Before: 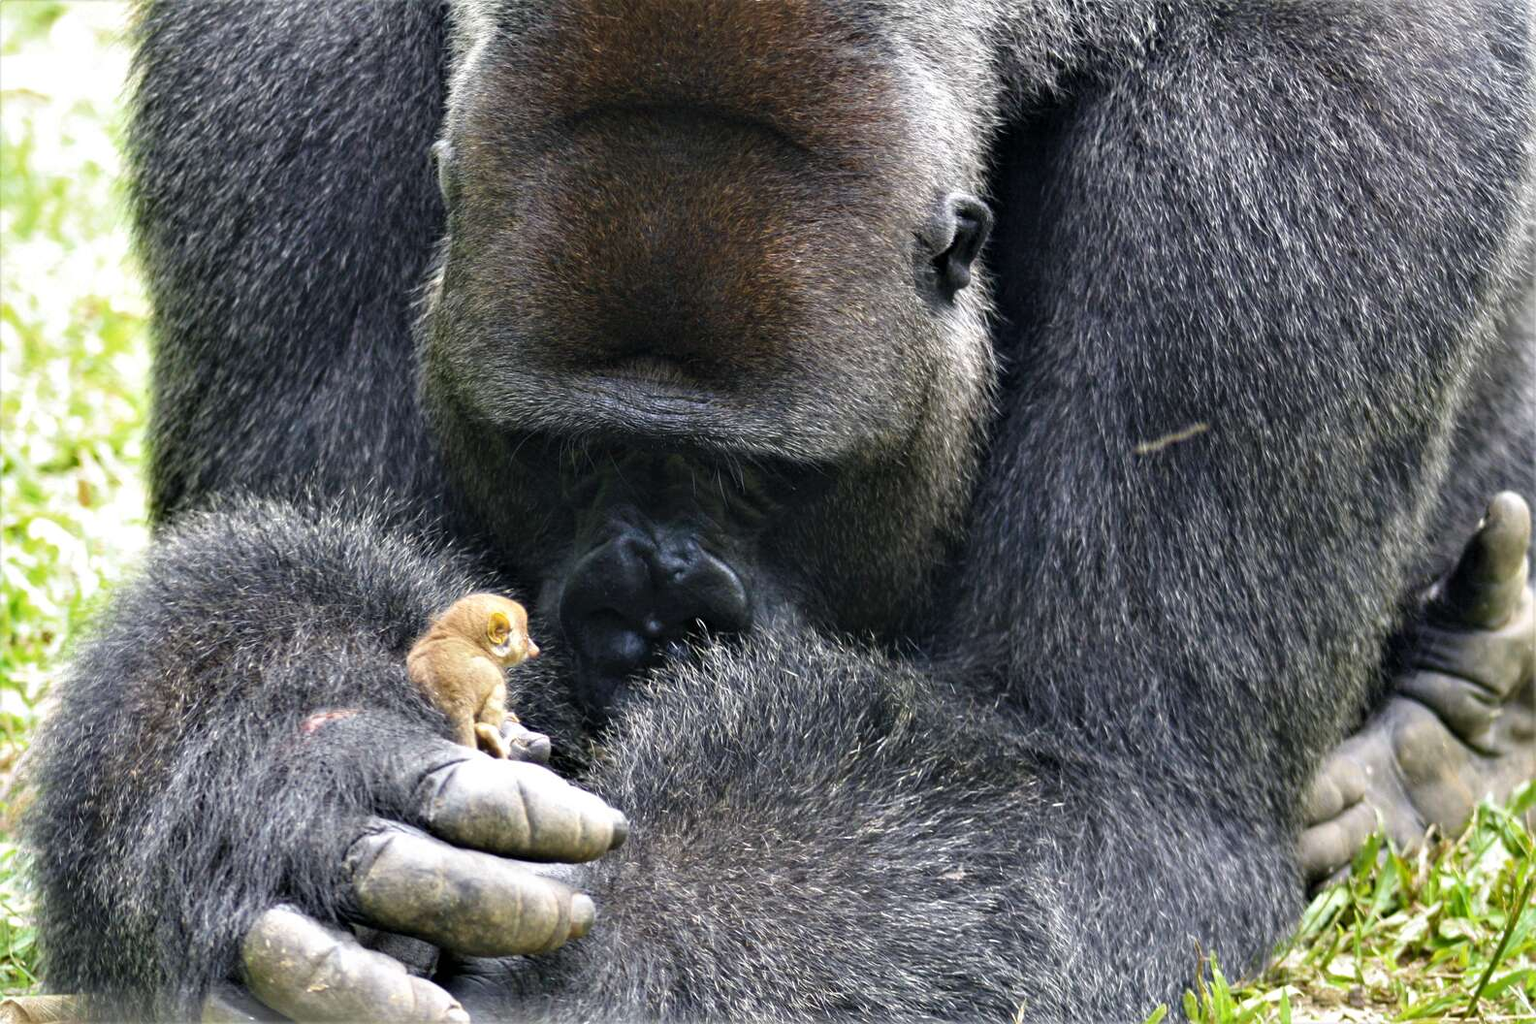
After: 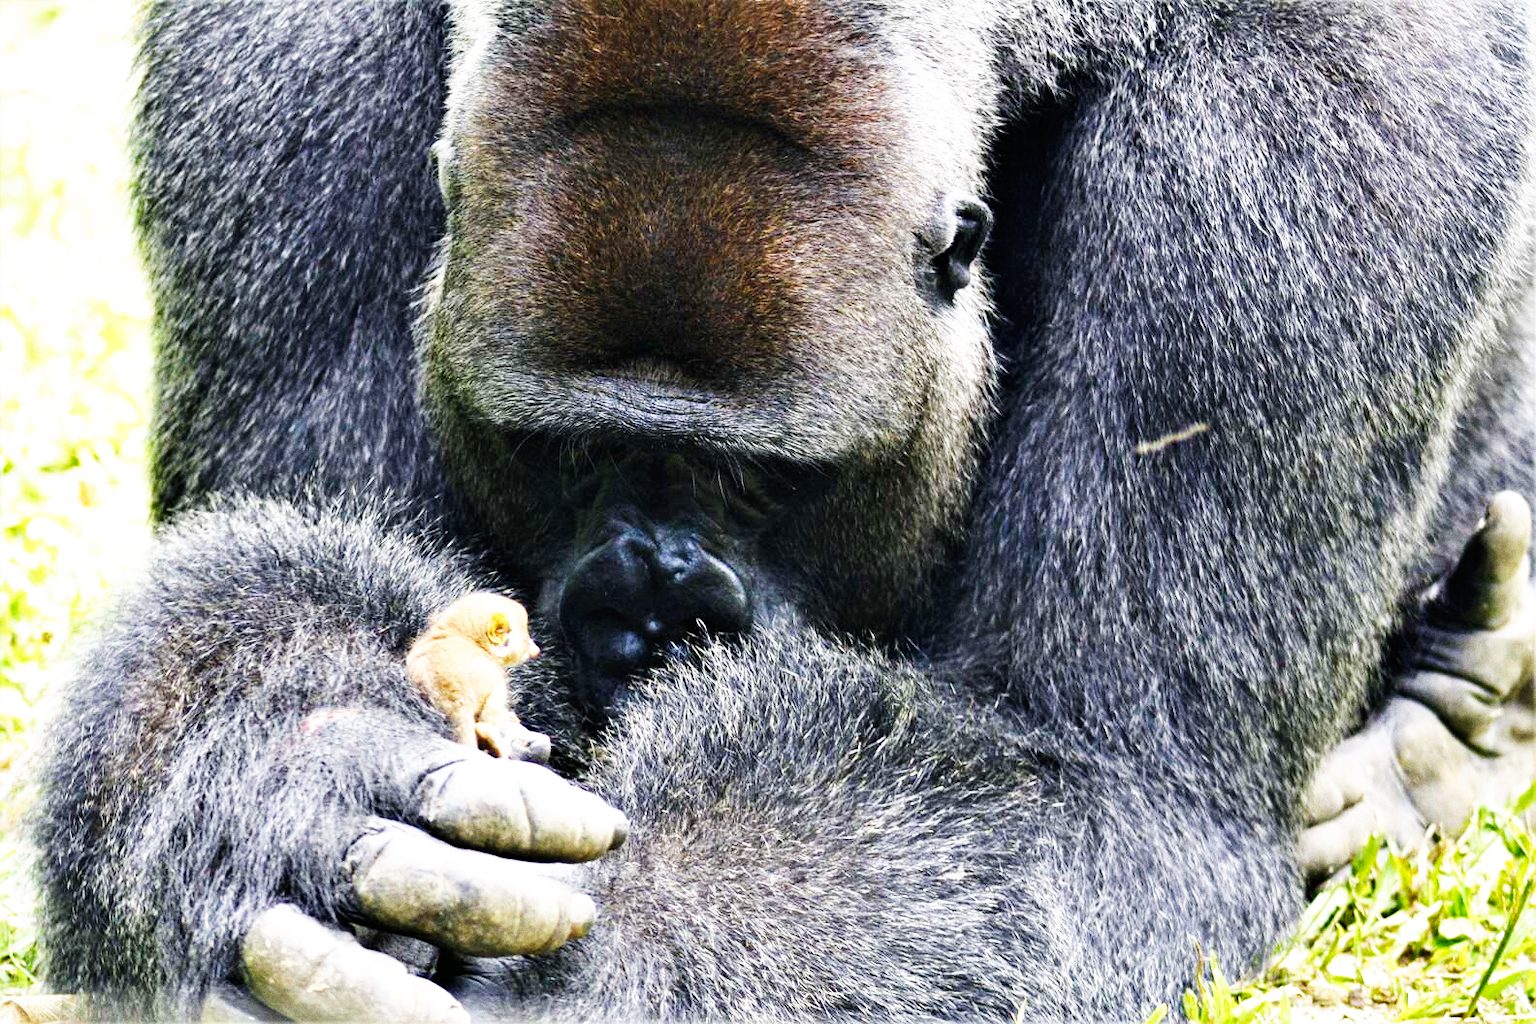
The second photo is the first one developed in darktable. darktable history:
base curve: curves: ch0 [(0, 0) (0.007, 0.004) (0.027, 0.03) (0.046, 0.07) (0.207, 0.54) (0.442, 0.872) (0.673, 0.972) (1, 1)], preserve colors none
grain: coarseness 0.09 ISO
